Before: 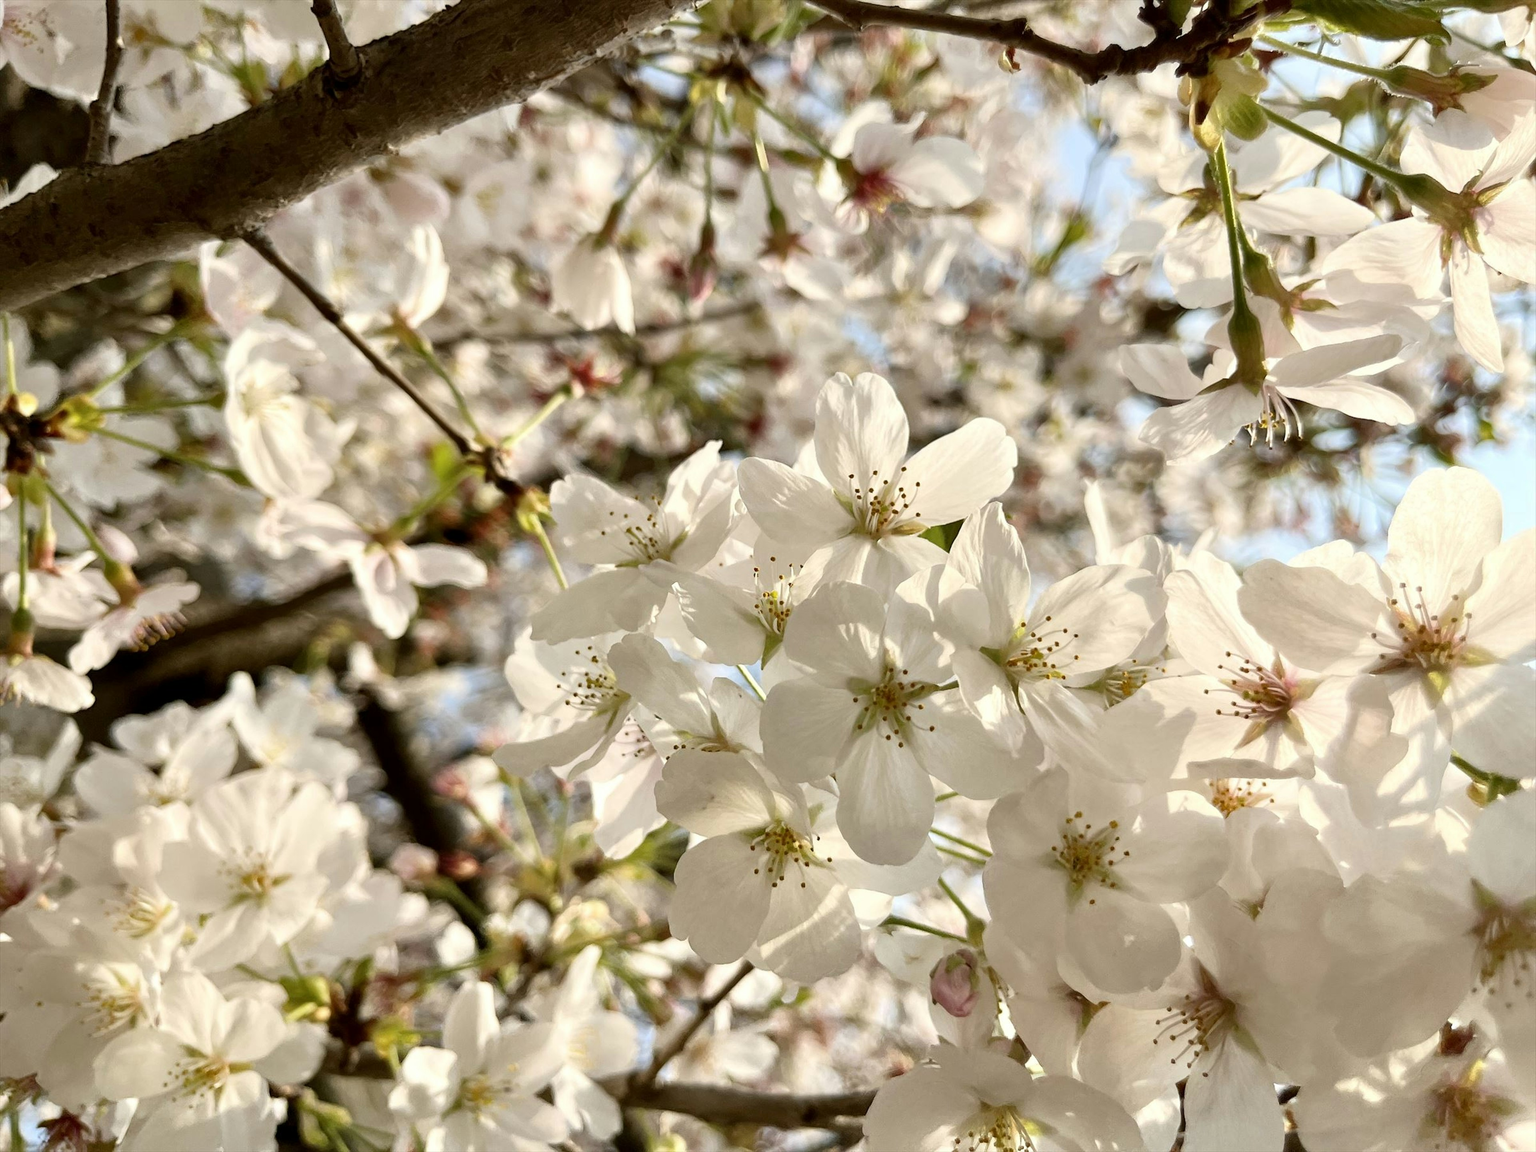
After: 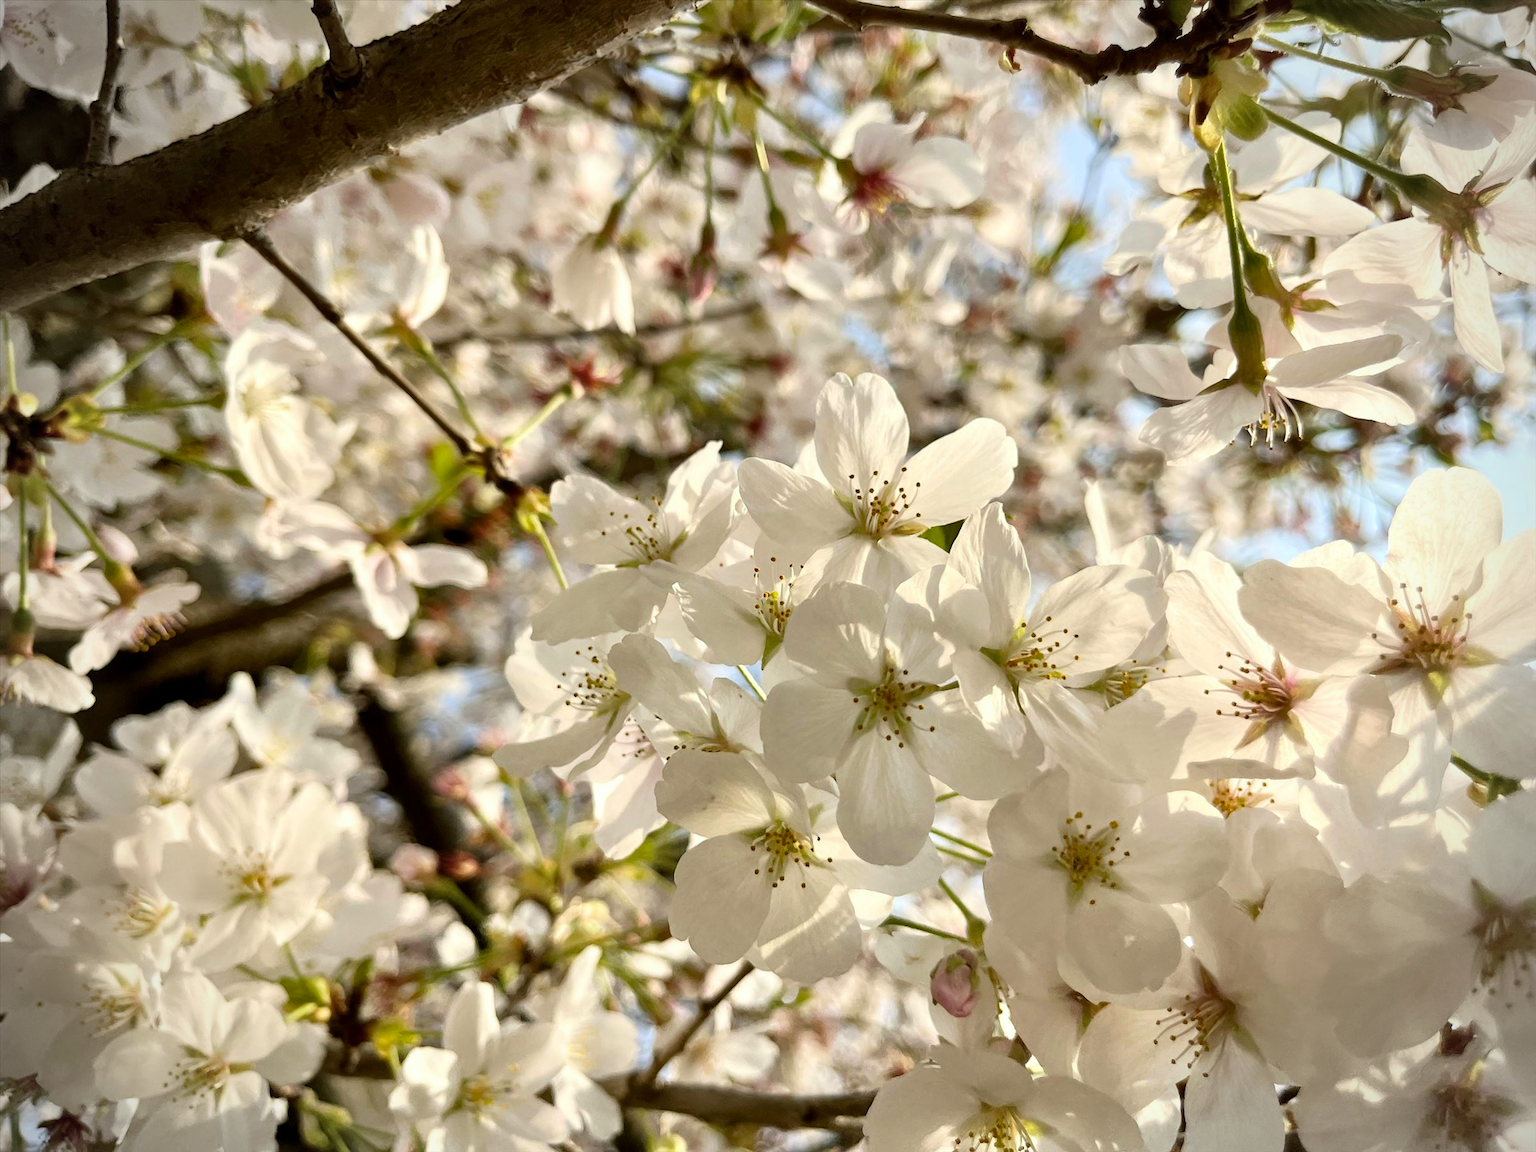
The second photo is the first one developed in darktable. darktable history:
color balance rgb: perceptual saturation grading › global saturation 0.923%, global vibrance 30.167%
vignetting: unbound false
